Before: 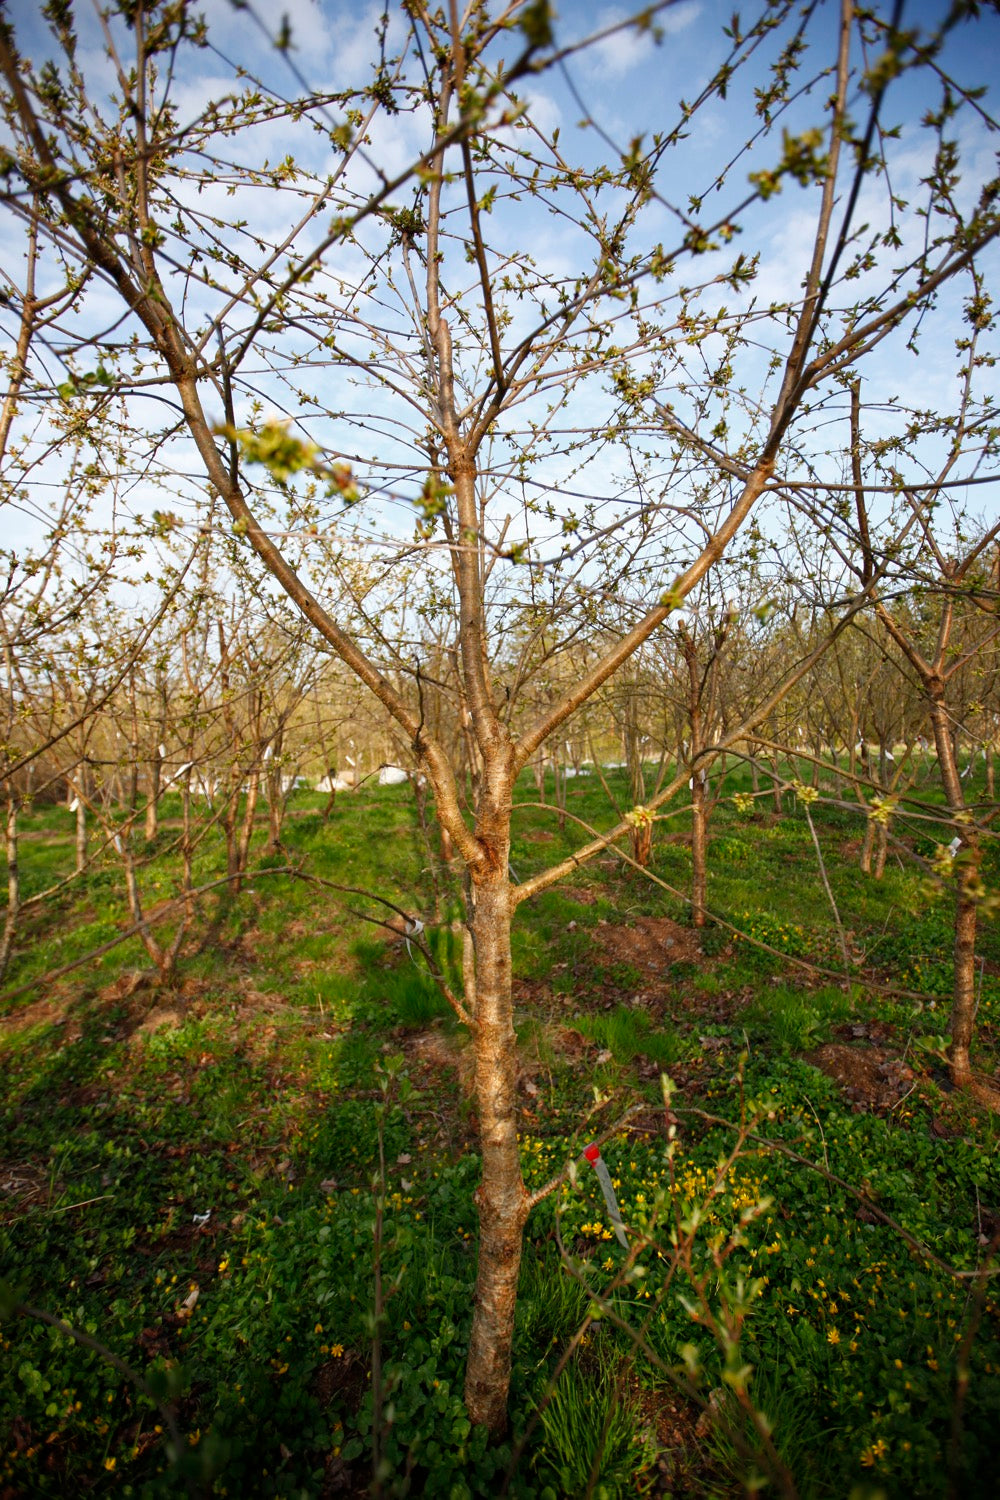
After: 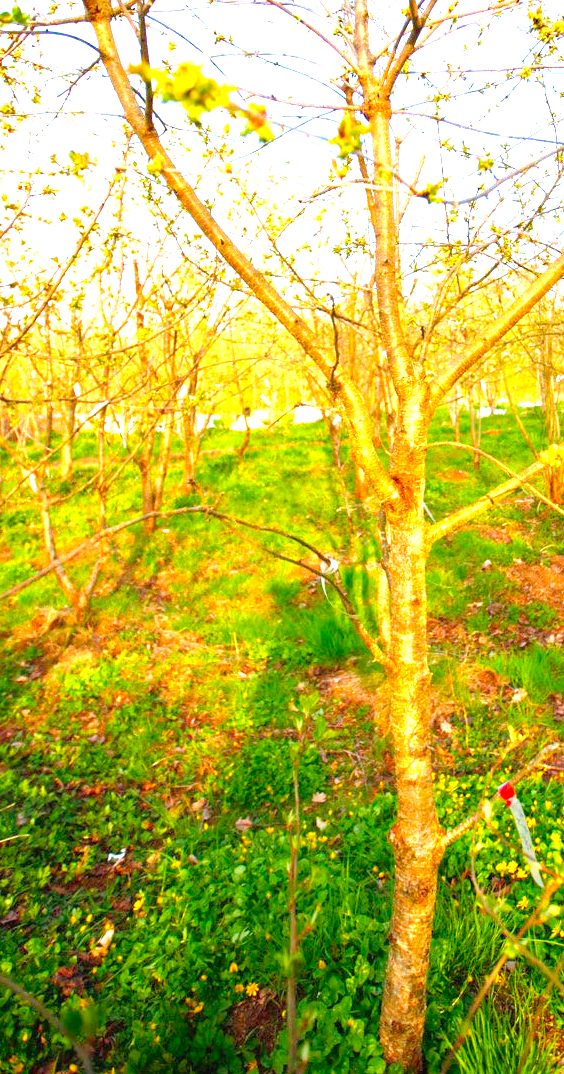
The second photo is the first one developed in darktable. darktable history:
crop: left 8.588%, top 24.078%, right 34.963%, bottom 4.303%
color correction: highlights a* -0.145, highlights b* -5.59, shadows a* -0.138, shadows b* -0.132
color balance rgb: perceptual saturation grading › global saturation 19.645%, global vibrance 33.213%
exposure: black level correction 0, exposure 1.927 EV, compensate exposure bias true, compensate highlight preservation false
levels: levels [0, 0.43, 0.984]
